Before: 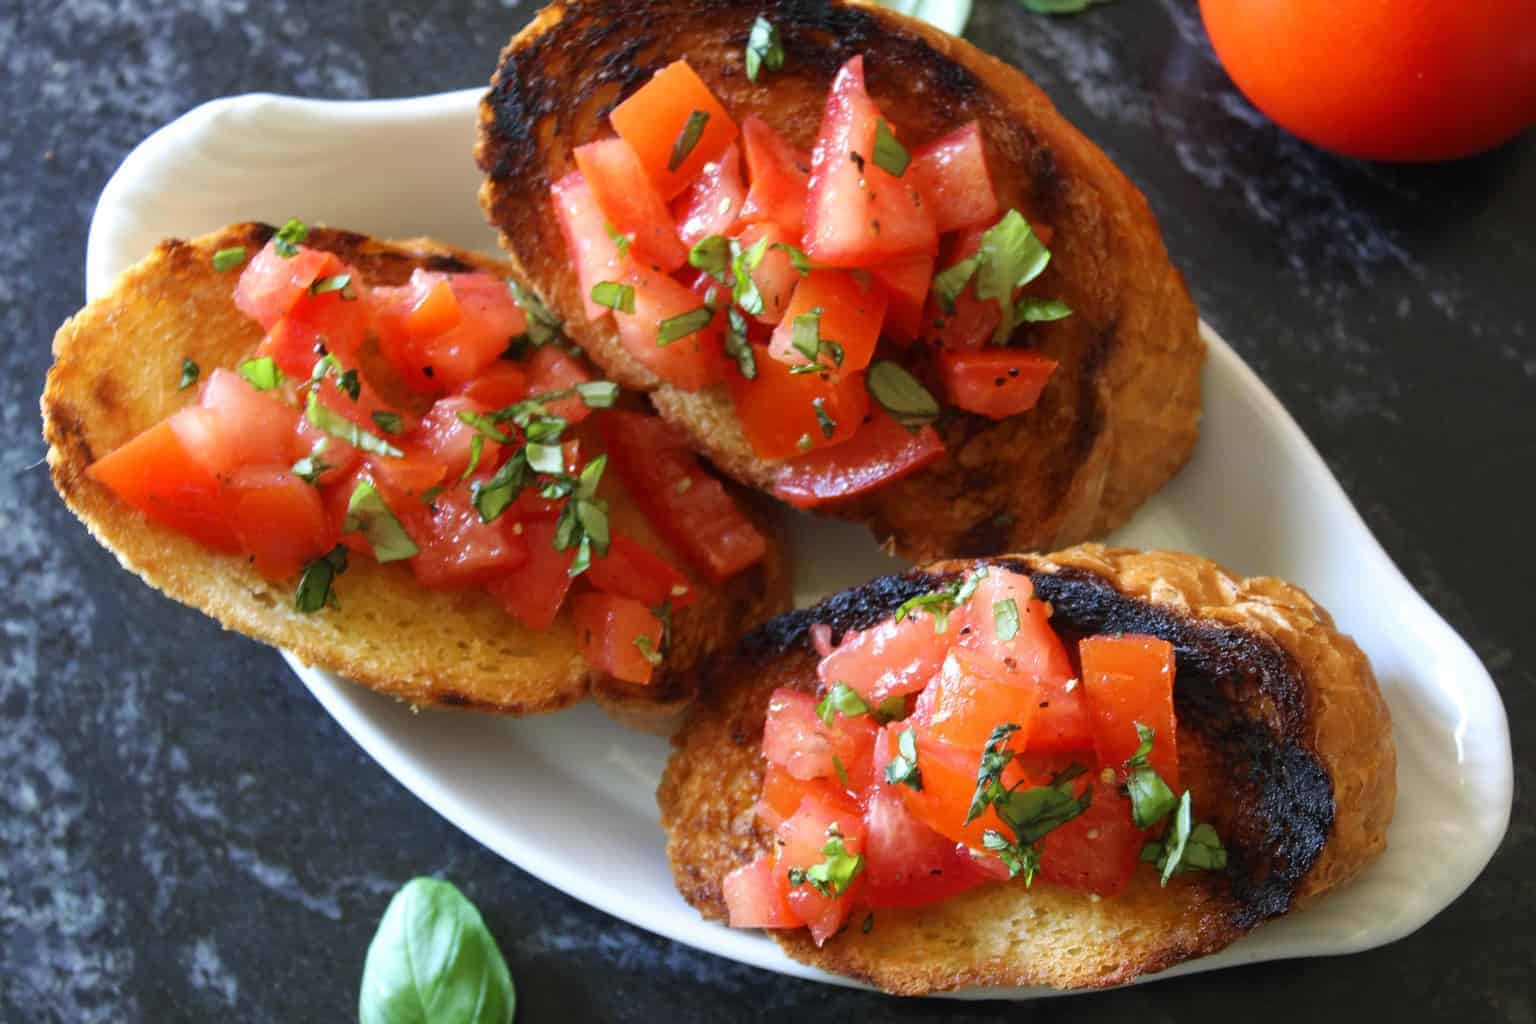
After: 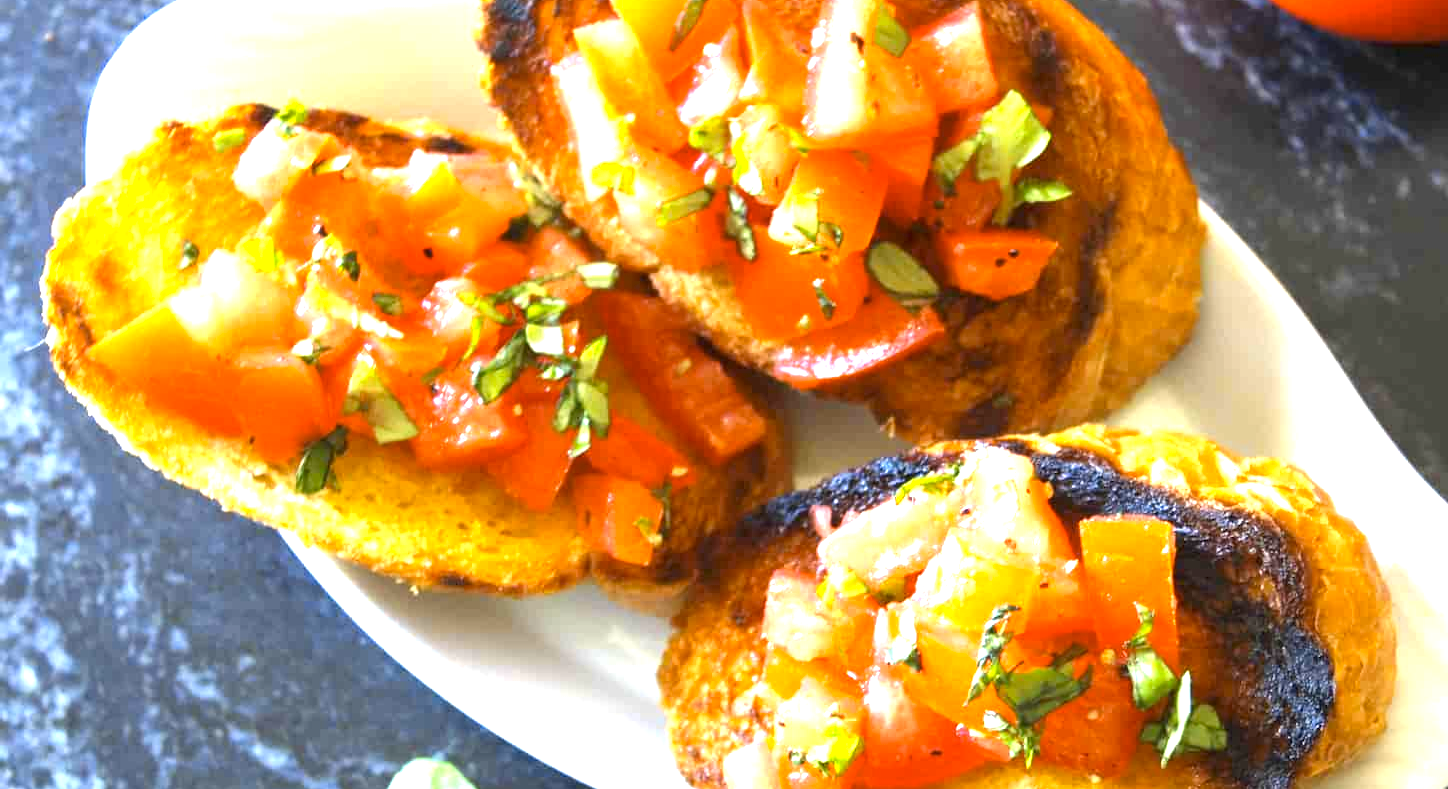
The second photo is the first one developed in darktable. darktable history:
crop and rotate: angle 0.03°, top 11.643%, right 5.651%, bottom 11.189%
color contrast: green-magenta contrast 0.85, blue-yellow contrast 1.25, unbound 0
exposure: black level correction 0, exposure 1.741 EV, compensate exposure bias true, compensate highlight preservation false
